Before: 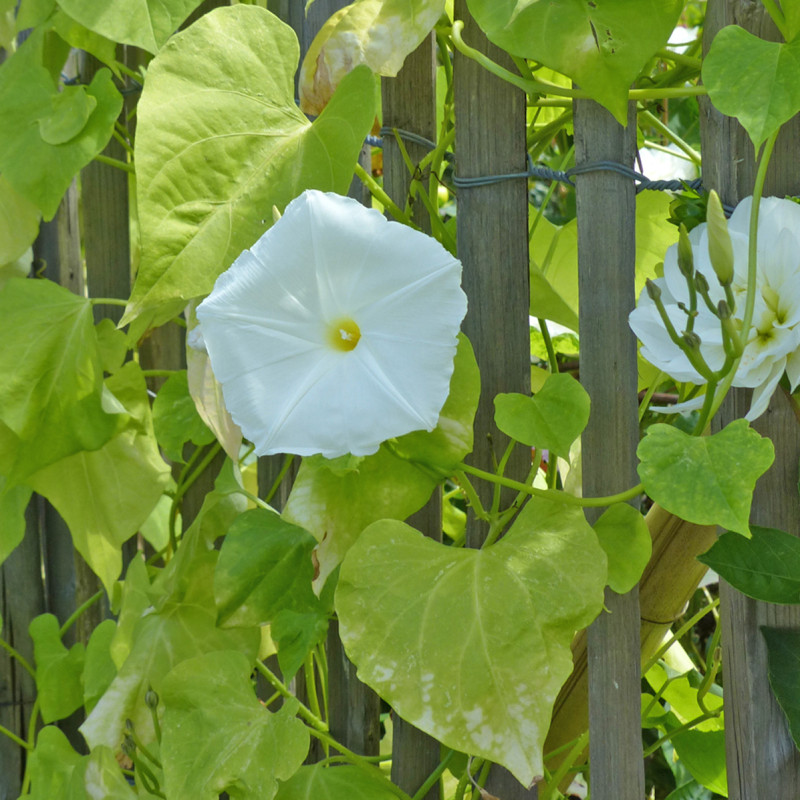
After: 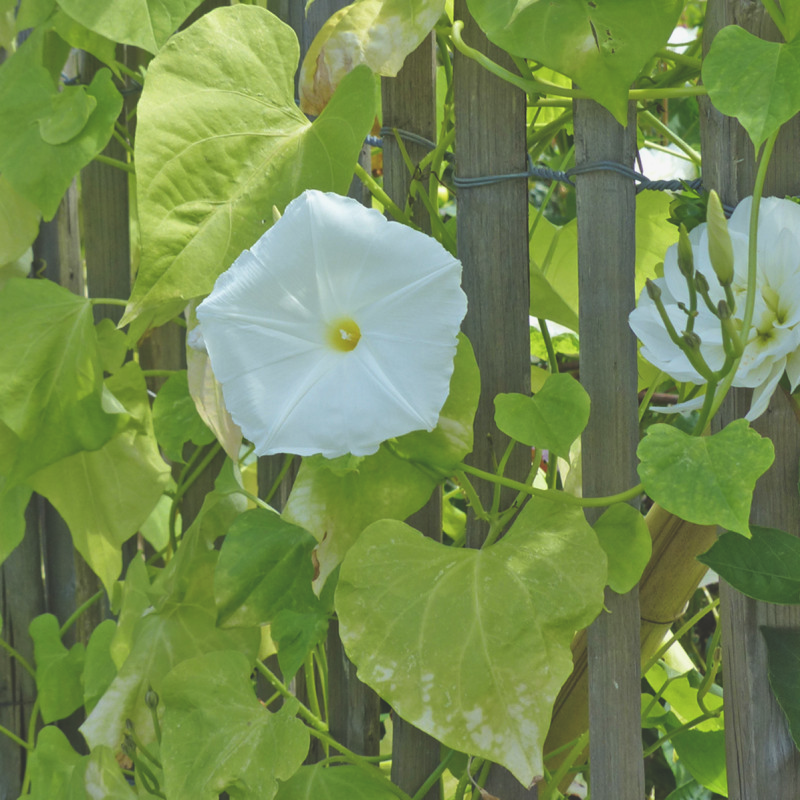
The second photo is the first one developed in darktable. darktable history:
exposure: black level correction -0.026, exposure -0.119 EV, compensate highlight preservation false
